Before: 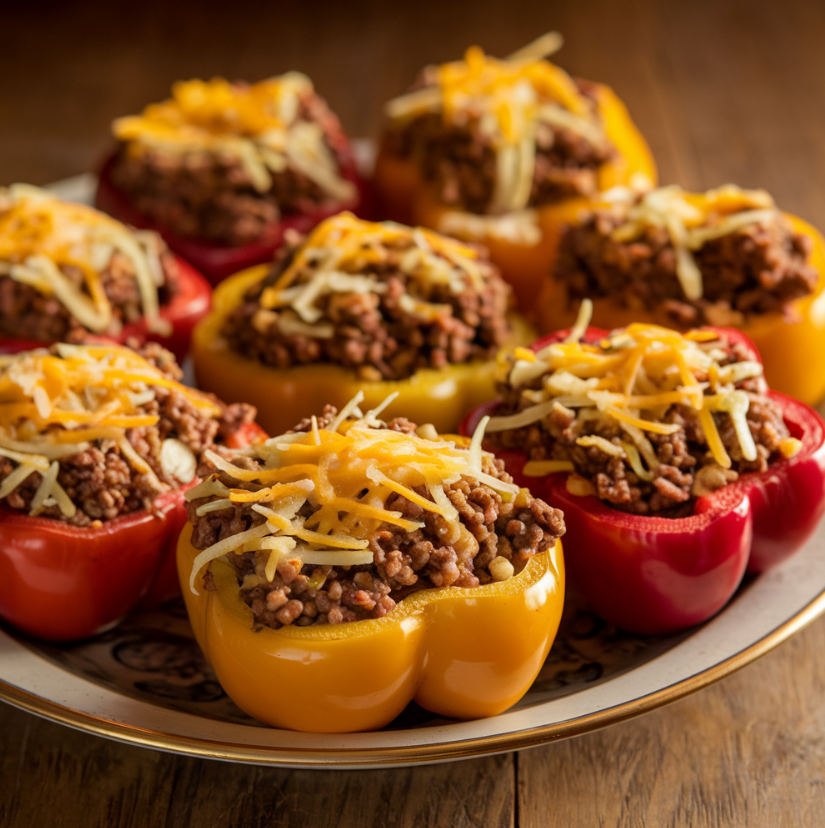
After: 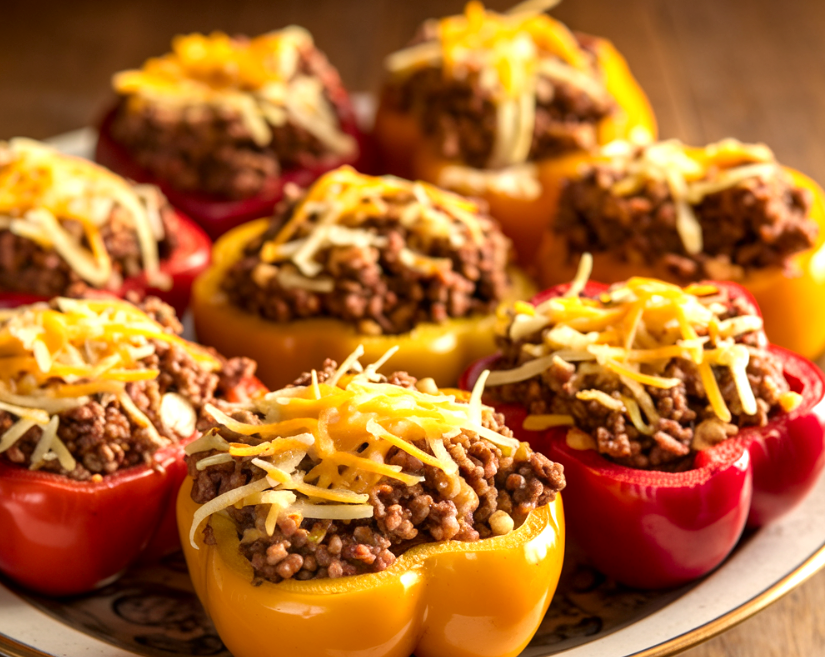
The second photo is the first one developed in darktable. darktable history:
crop and rotate: top 5.667%, bottom 14.937%
exposure: black level correction 0, exposure 0.7 EV, compensate exposure bias true, compensate highlight preservation false
contrast brightness saturation: contrast 0.03, brightness -0.04
white balance: emerald 1
